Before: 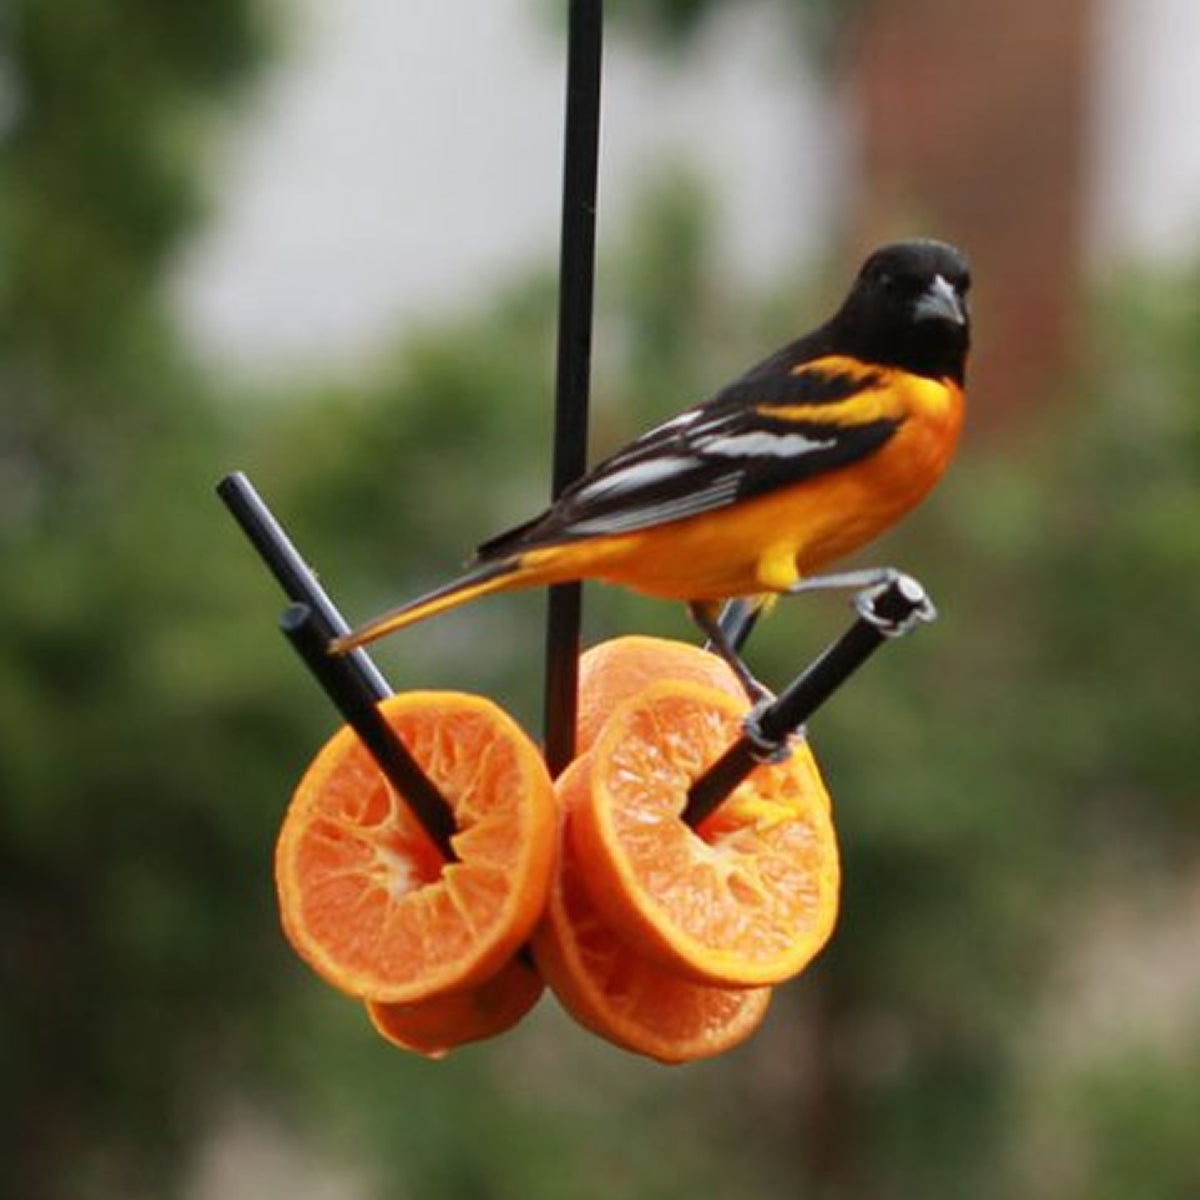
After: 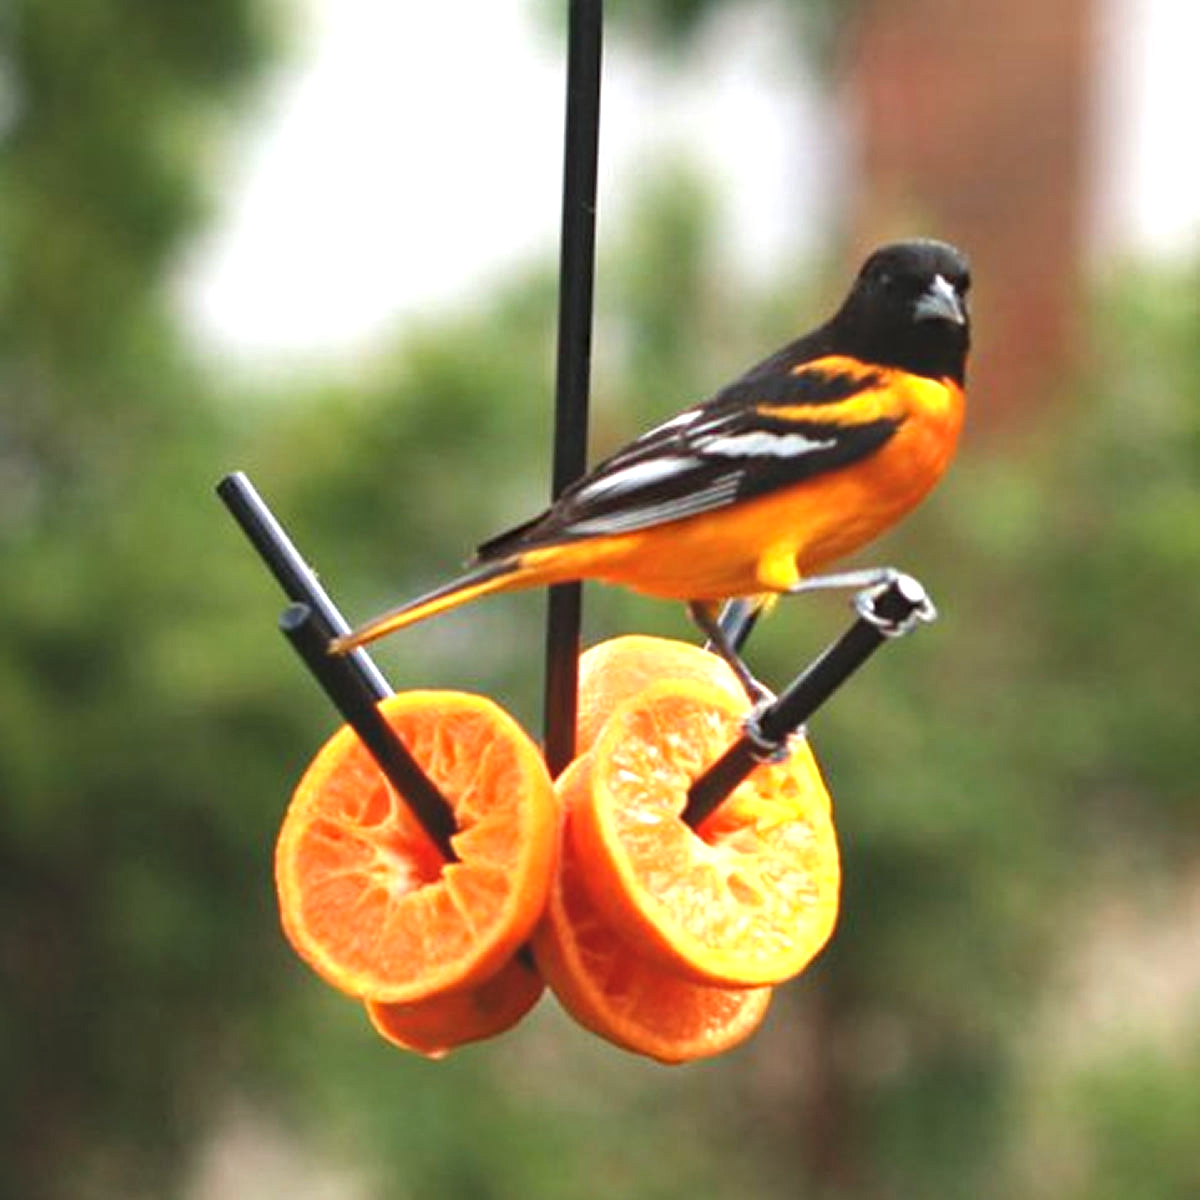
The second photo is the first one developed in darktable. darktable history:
haze removal: compatibility mode true, adaptive false
exposure: black level correction -0.005, exposure 1.006 EV, compensate highlight preservation false
